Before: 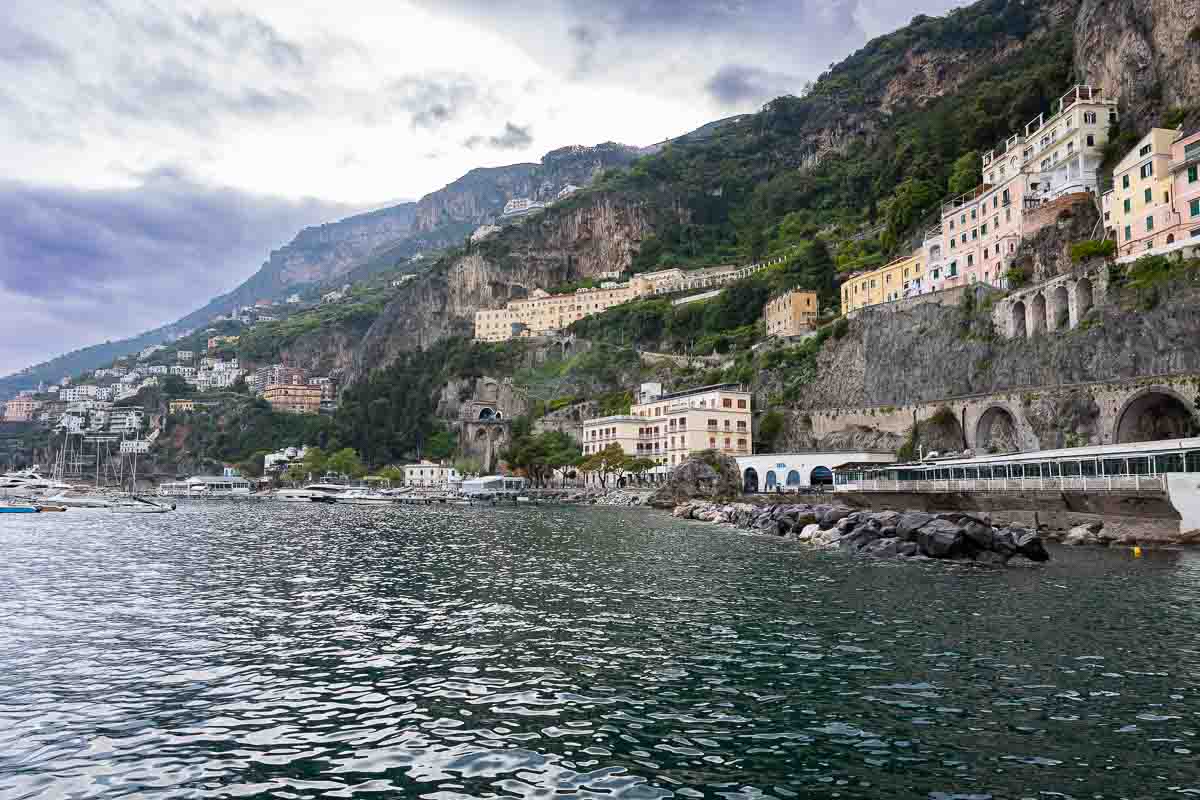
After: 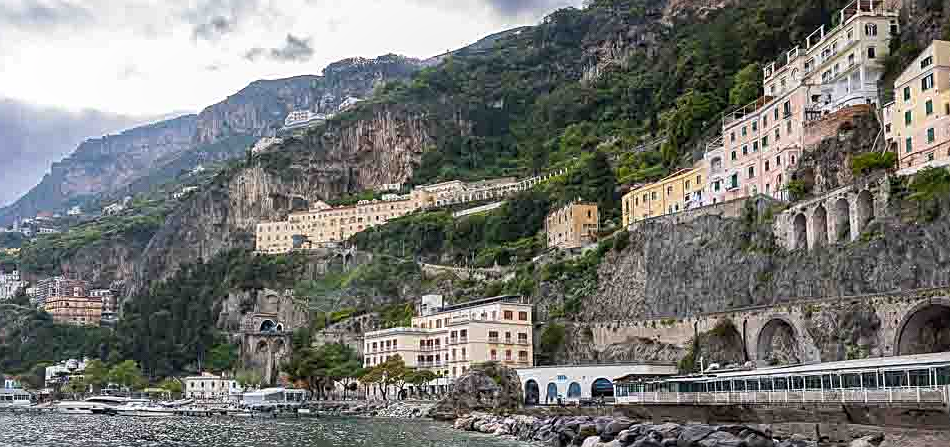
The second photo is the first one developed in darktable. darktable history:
local contrast: detail 113%
sharpen: on, module defaults
exposure: compensate highlight preservation false
crop: left 18.251%, top 11.09%, right 2.518%, bottom 32.971%
